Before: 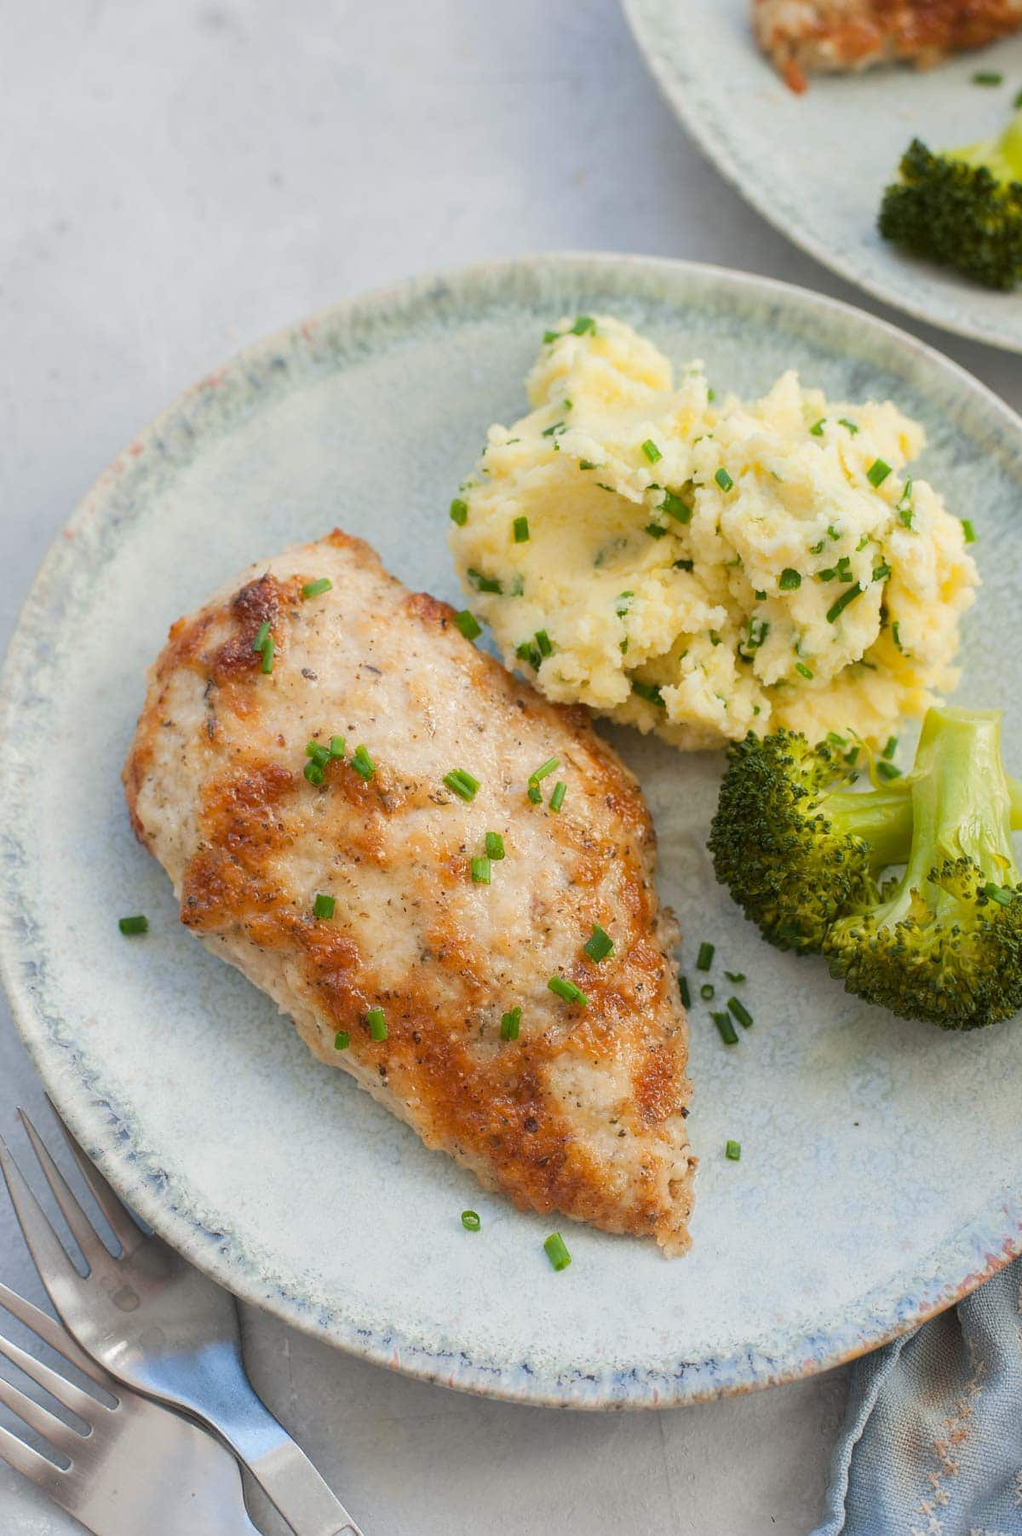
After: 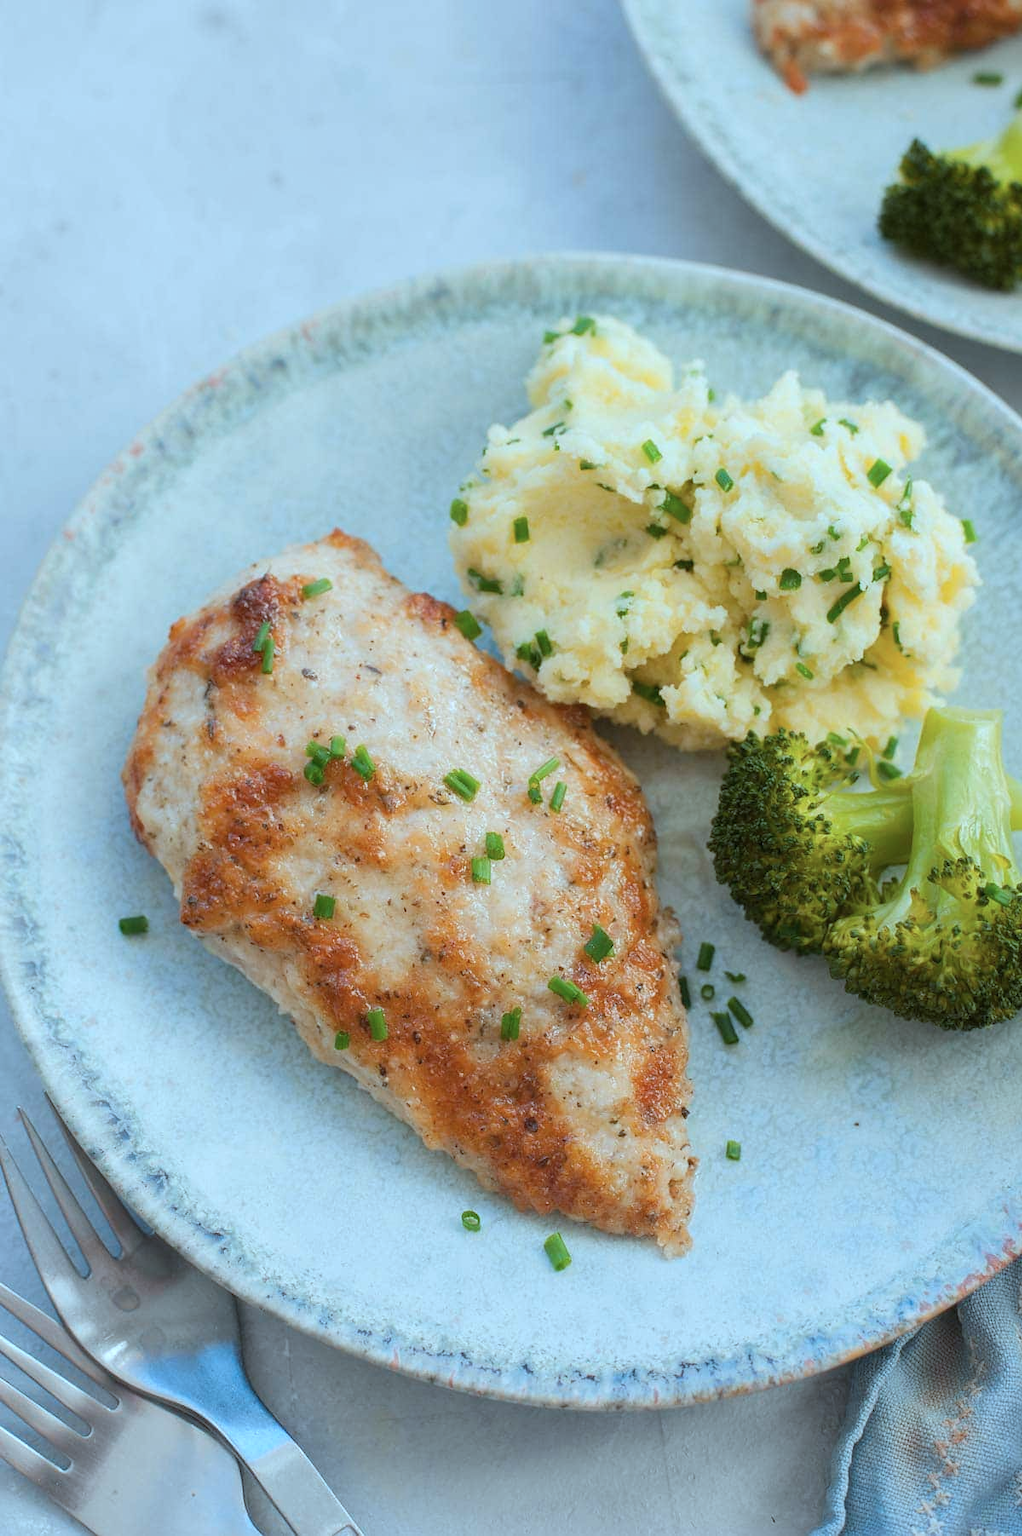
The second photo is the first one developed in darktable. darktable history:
color correction: highlights a* -10.59, highlights b* -18.9
